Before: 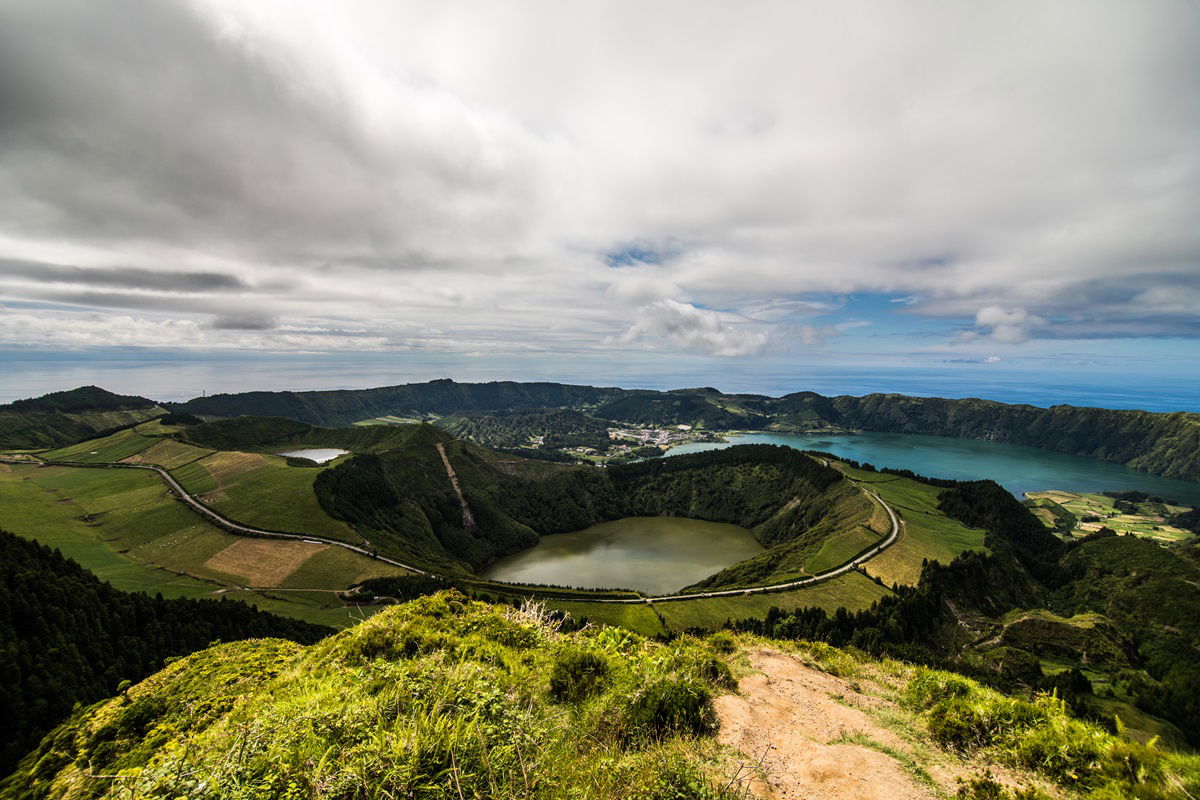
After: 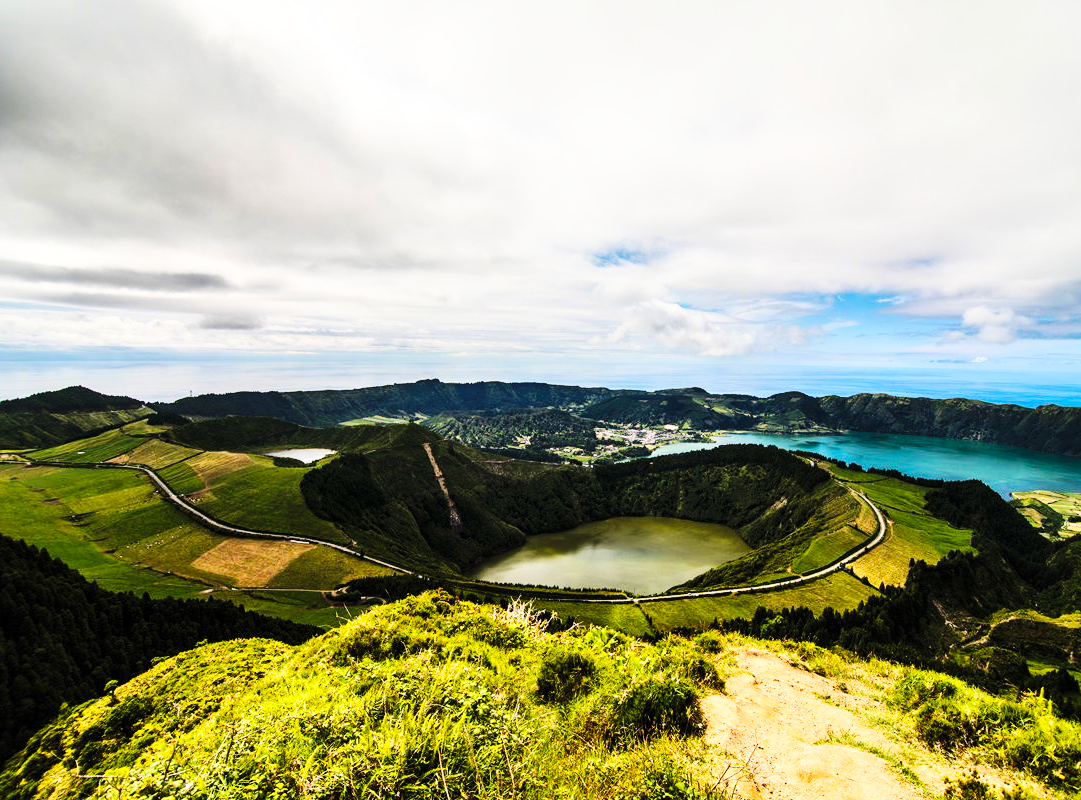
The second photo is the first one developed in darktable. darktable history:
crop and rotate: left 1.088%, right 8.807%
tone equalizer: on, module defaults
contrast brightness saturation: contrast 0.2, brightness 0.16, saturation 0.22
local contrast: mode bilateral grid, contrast 20, coarseness 50, detail 120%, midtone range 0.2
base curve: curves: ch0 [(0, 0) (0.036, 0.025) (0.121, 0.166) (0.206, 0.329) (0.605, 0.79) (1, 1)], preserve colors none
